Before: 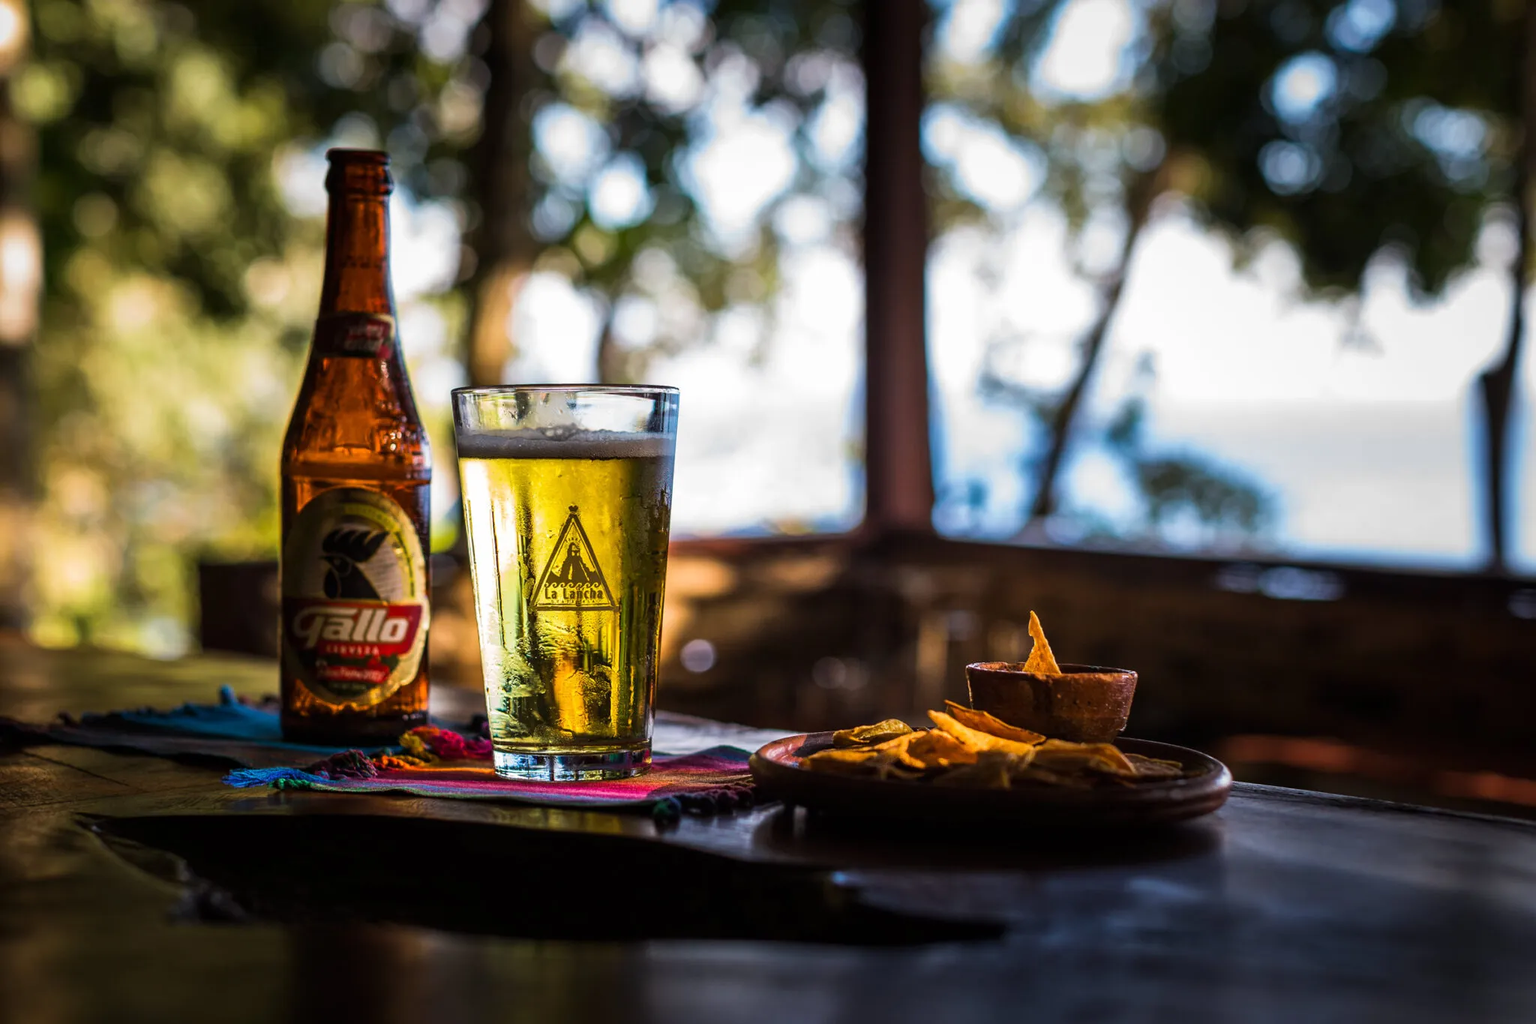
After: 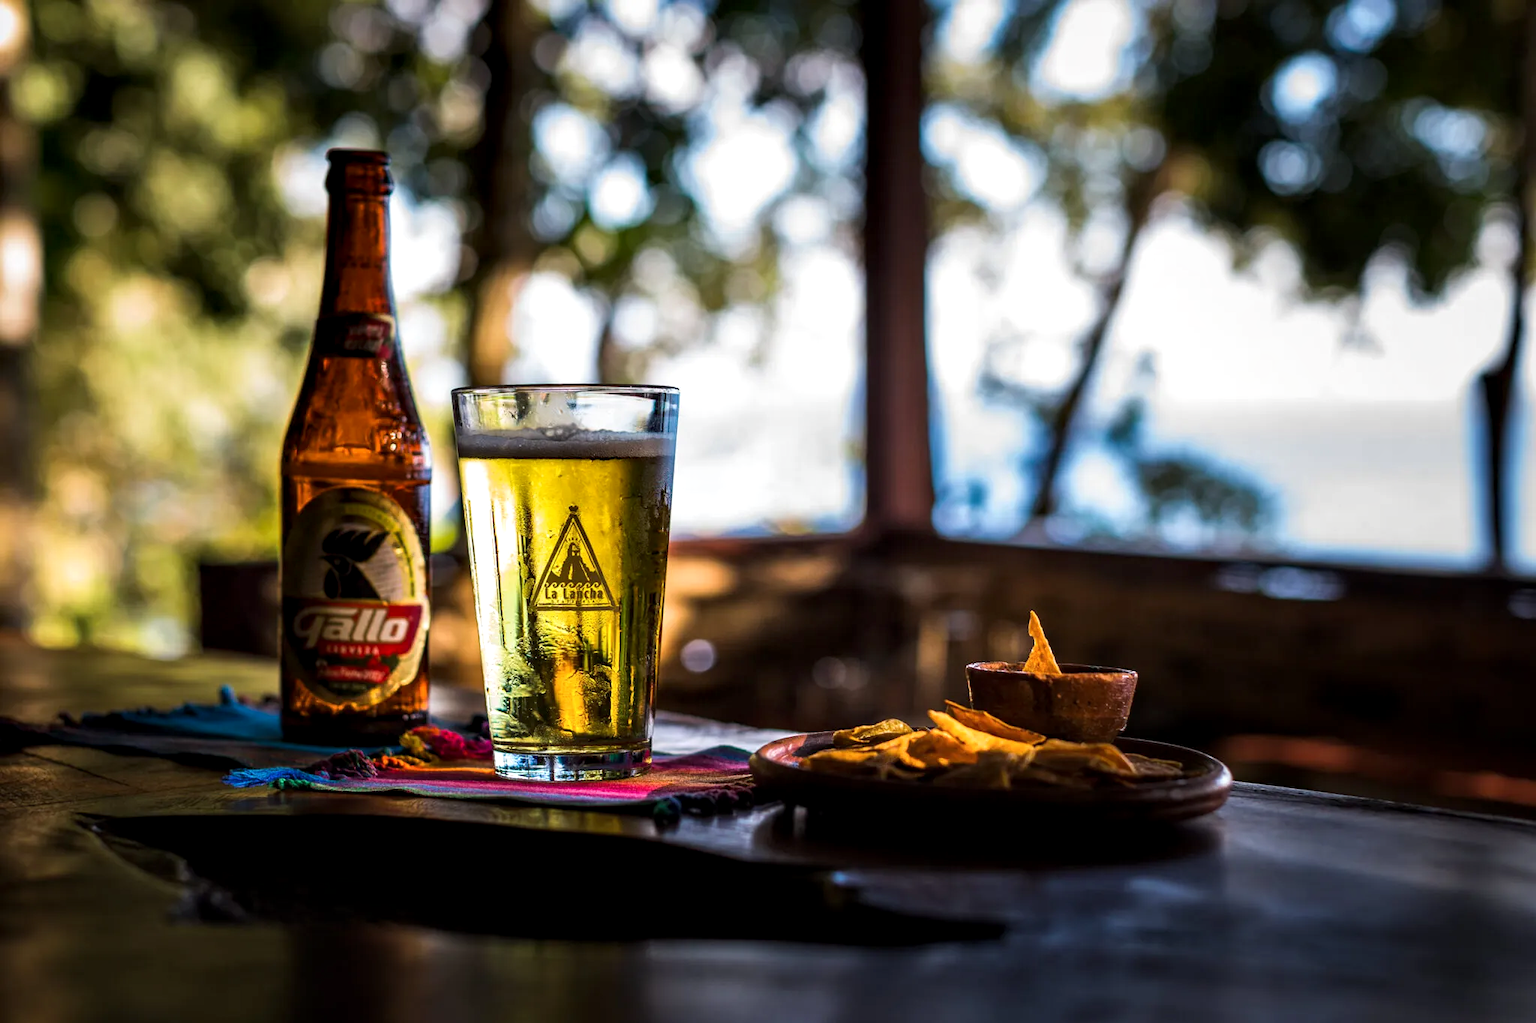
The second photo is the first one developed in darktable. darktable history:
contrast equalizer: octaves 7, y [[0.6 ×6], [0.55 ×6], [0 ×6], [0 ×6], [0 ×6]], mix 0.3
white balance: emerald 1
